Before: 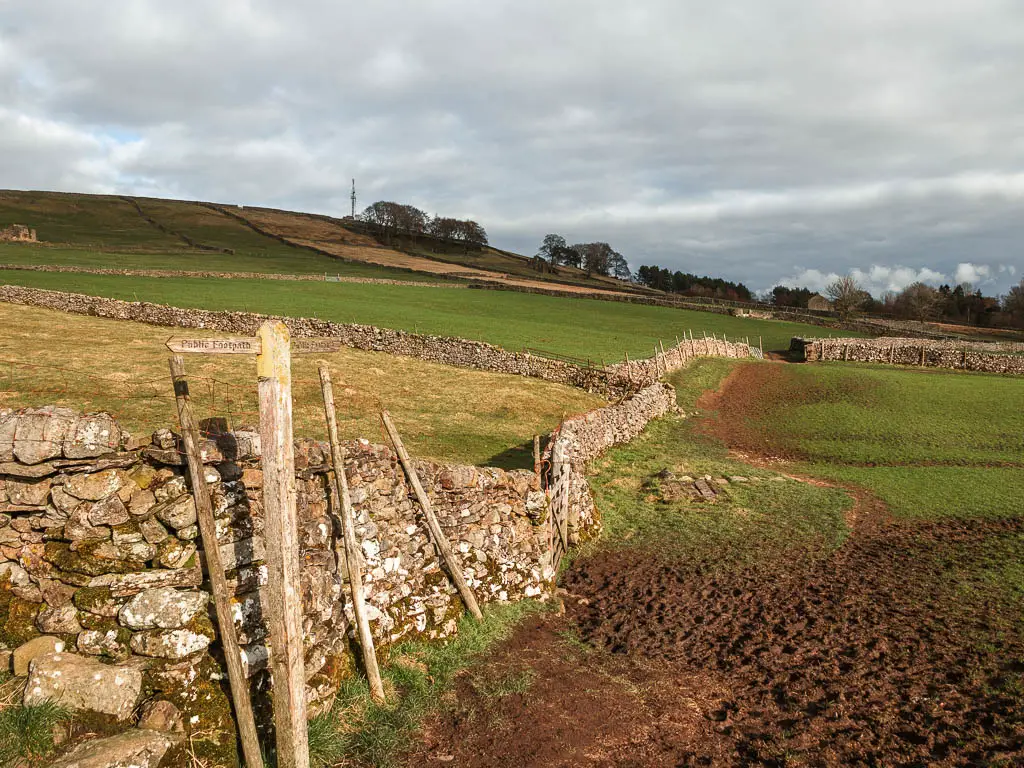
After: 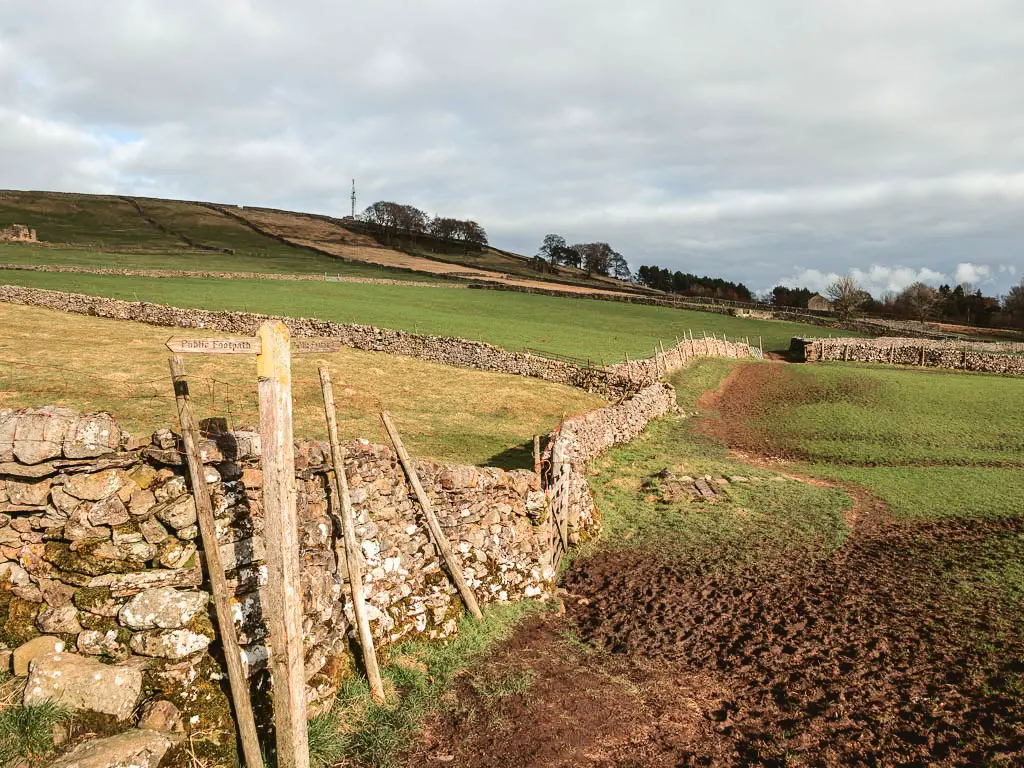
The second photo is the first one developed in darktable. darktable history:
tone curve: curves: ch0 [(0, 0) (0.003, 0.047) (0.011, 0.05) (0.025, 0.053) (0.044, 0.057) (0.069, 0.062) (0.1, 0.084) (0.136, 0.115) (0.177, 0.159) (0.224, 0.216) (0.277, 0.289) (0.335, 0.382) (0.399, 0.474) (0.468, 0.561) (0.543, 0.636) (0.623, 0.705) (0.709, 0.778) (0.801, 0.847) (0.898, 0.916) (1, 1)], color space Lab, independent channels, preserve colors none
